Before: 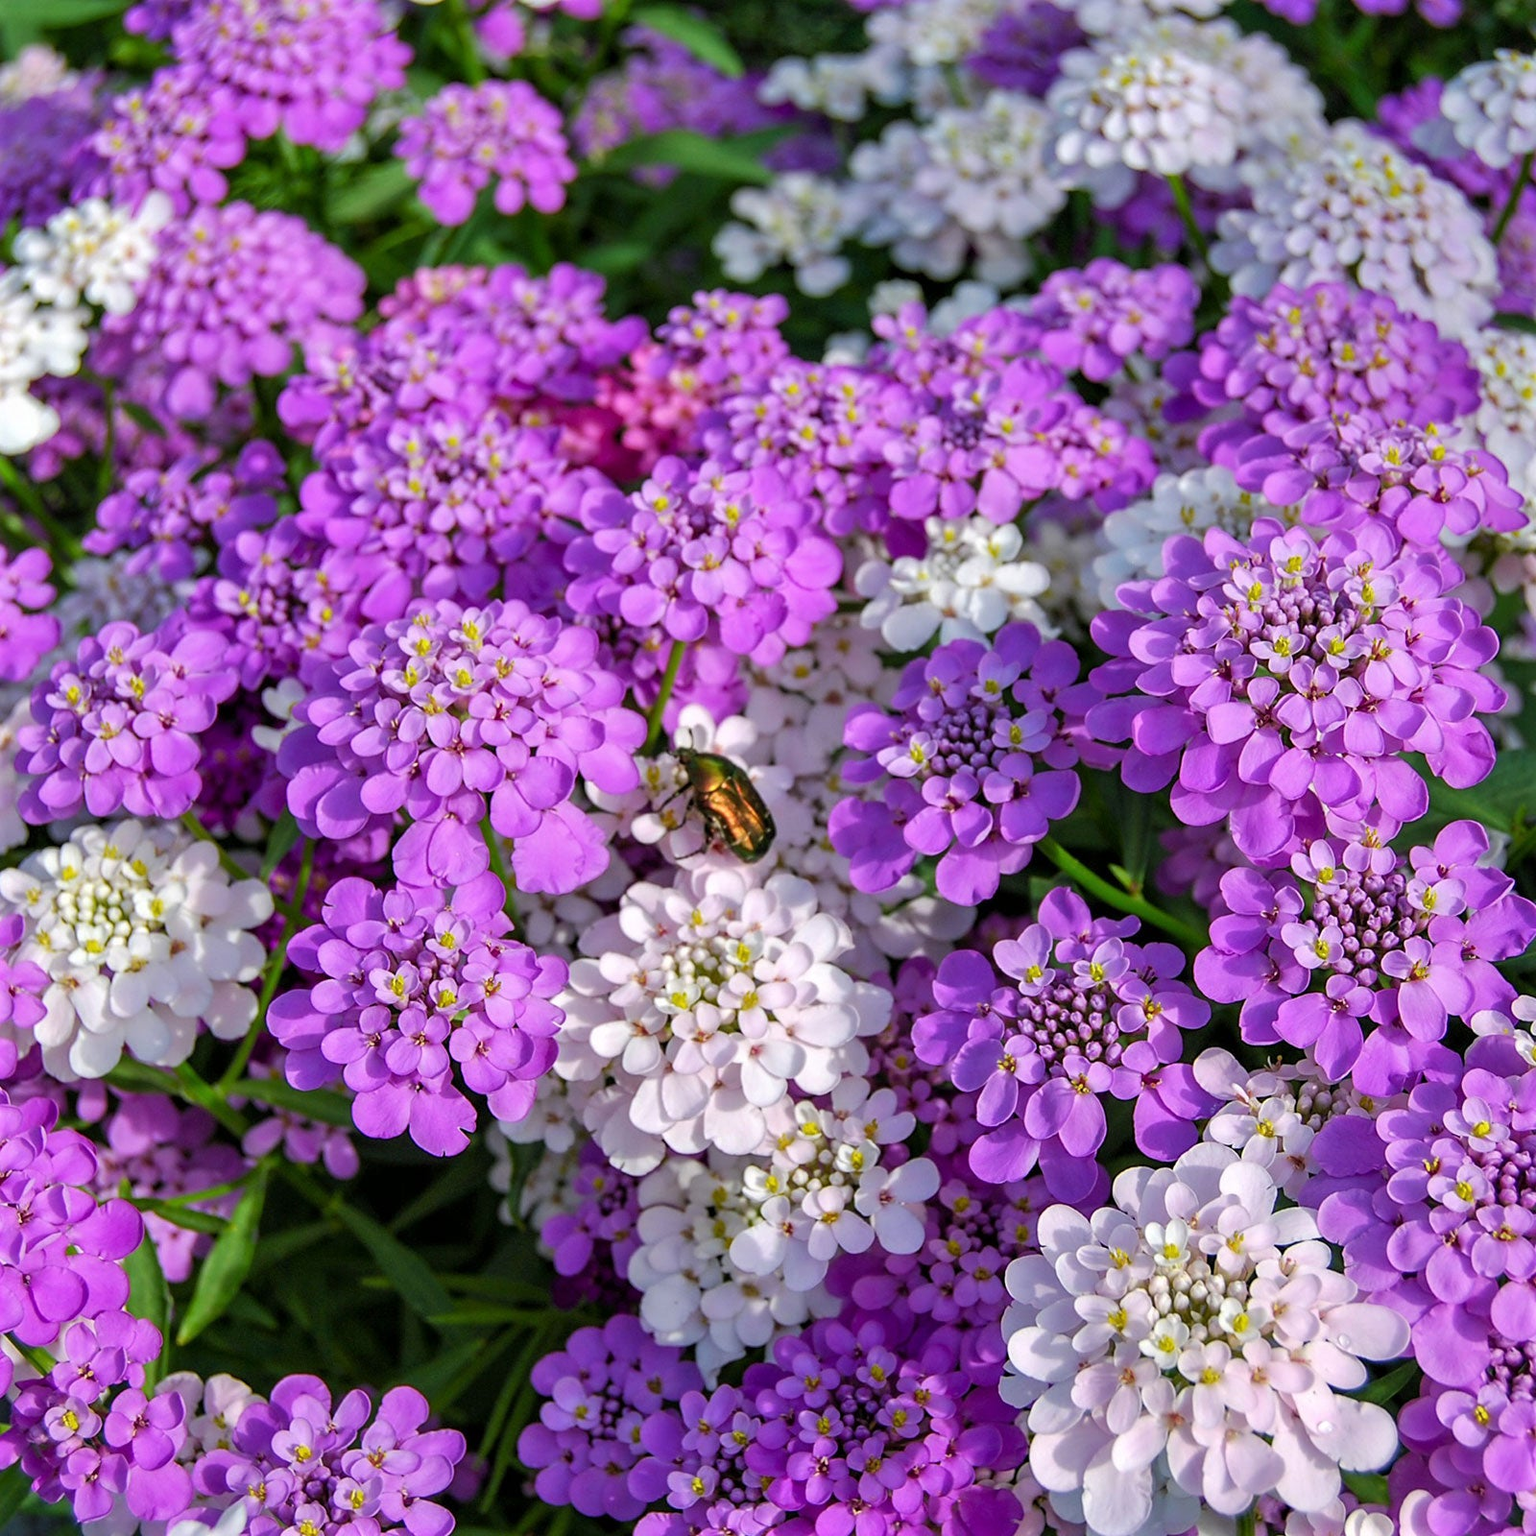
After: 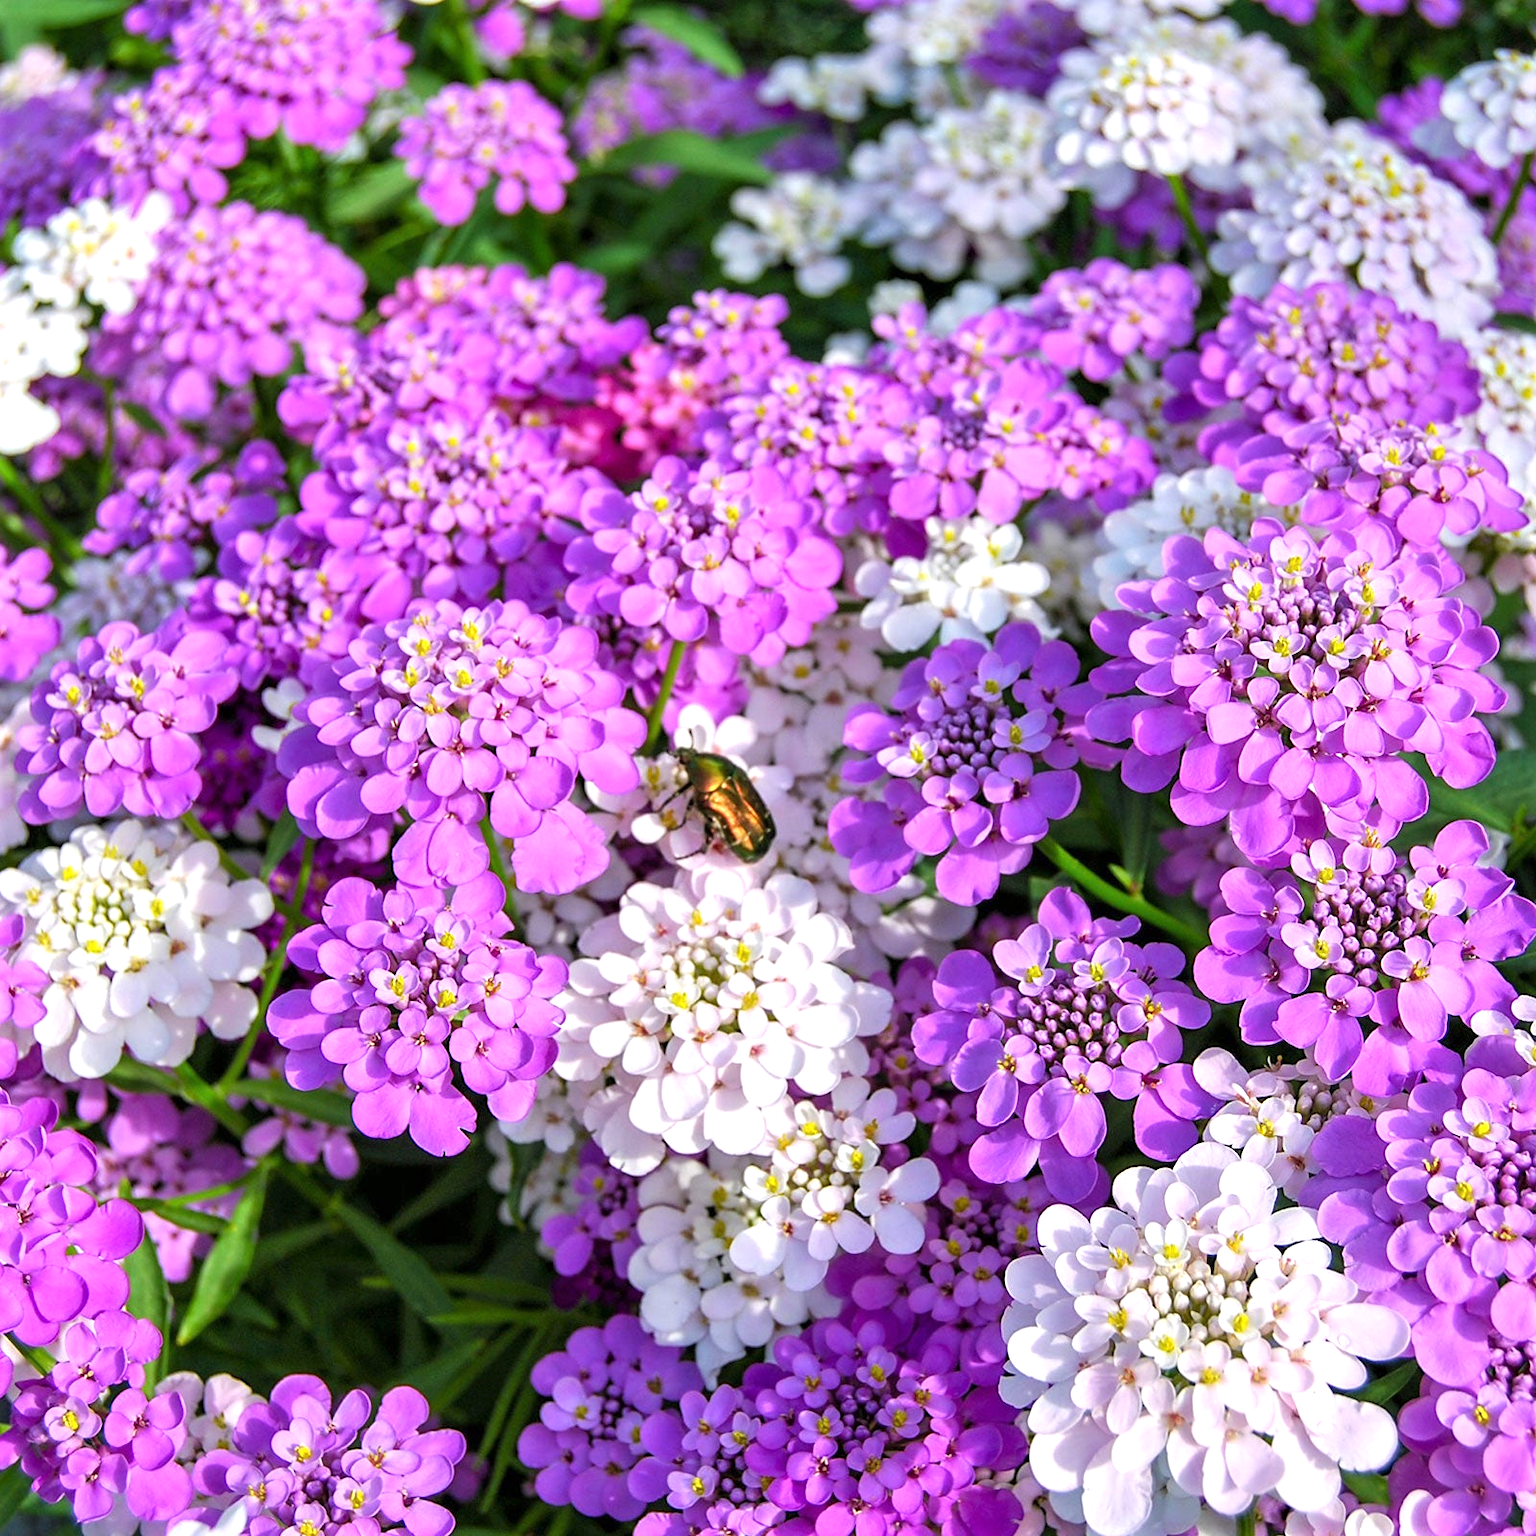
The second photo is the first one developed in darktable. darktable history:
exposure: exposure 0.664 EV, compensate exposure bias true, compensate highlight preservation false
